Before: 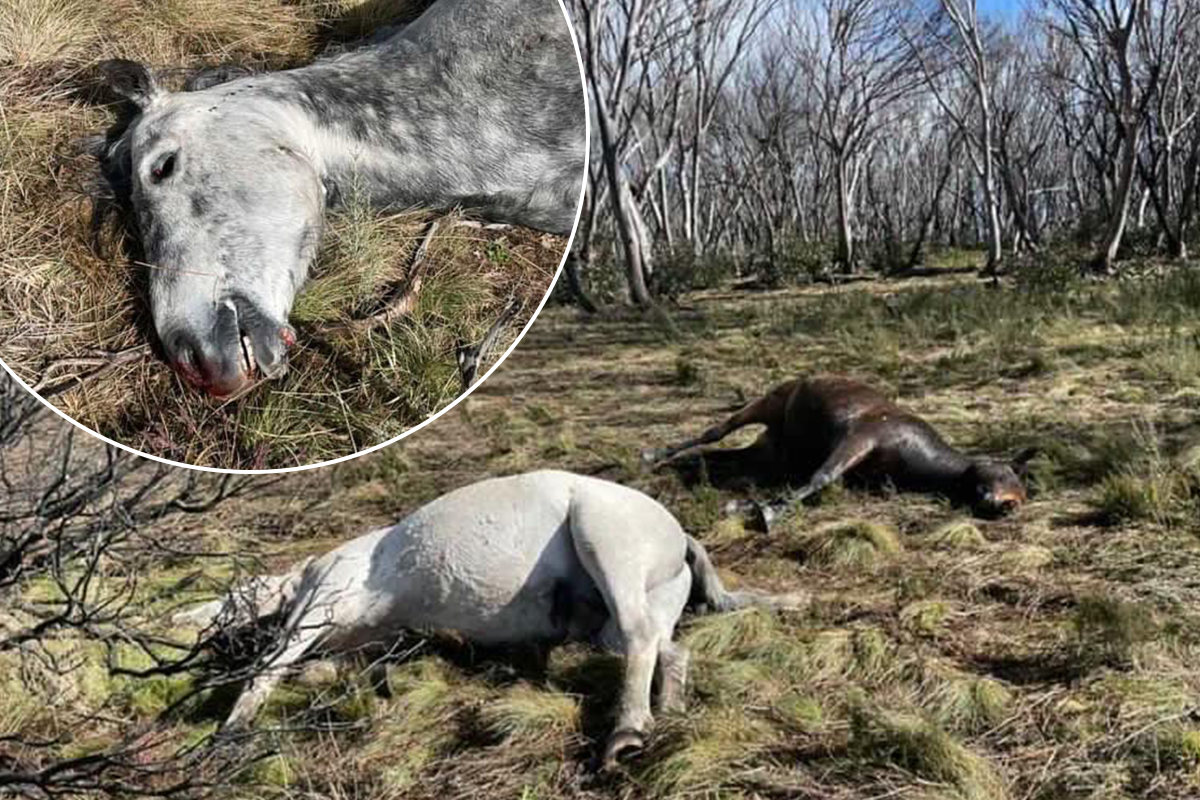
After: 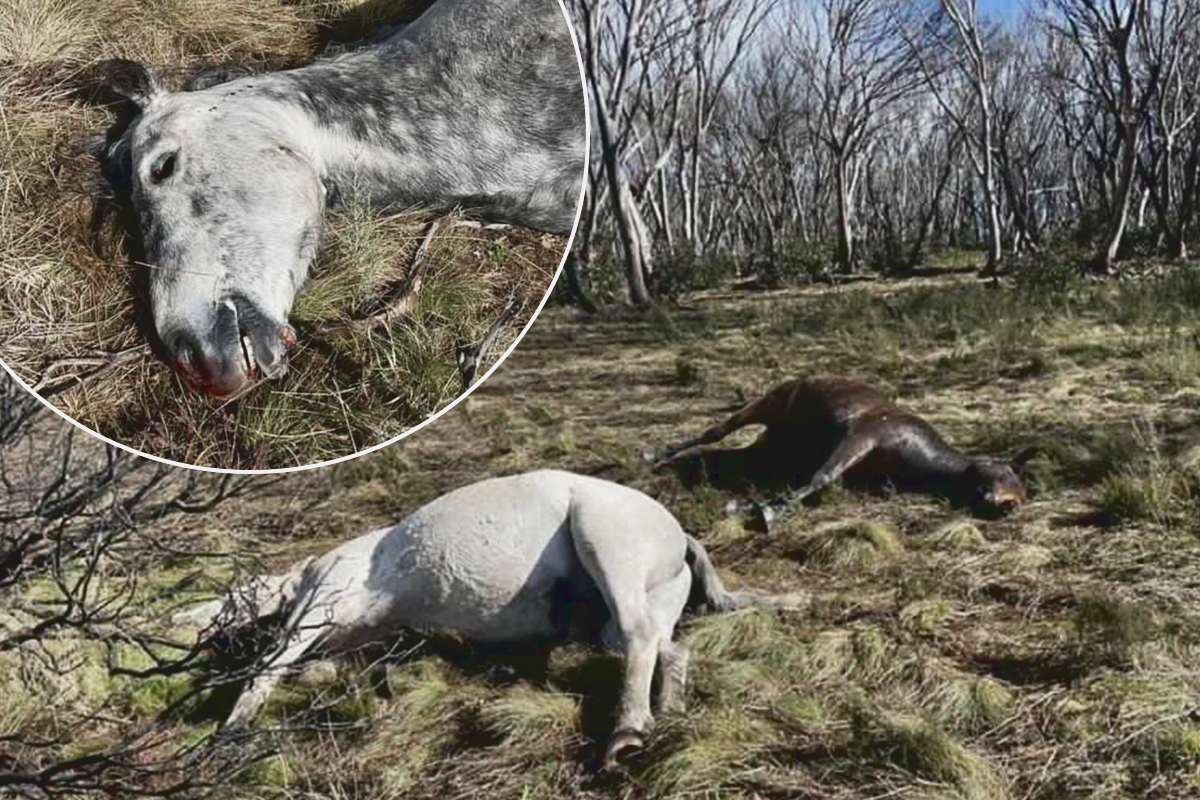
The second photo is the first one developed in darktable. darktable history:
tone curve: curves: ch0 [(0, 0.081) (0.483, 0.453) (0.881, 0.992)]
color zones: curves: ch1 [(0.113, 0.438) (0.75, 0.5)]; ch2 [(0.12, 0.526) (0.75, 0.5)]
filmic rgb: black relative exposure -7.65 EV, white relative exposure 4.56 EV, hardness 3.61
